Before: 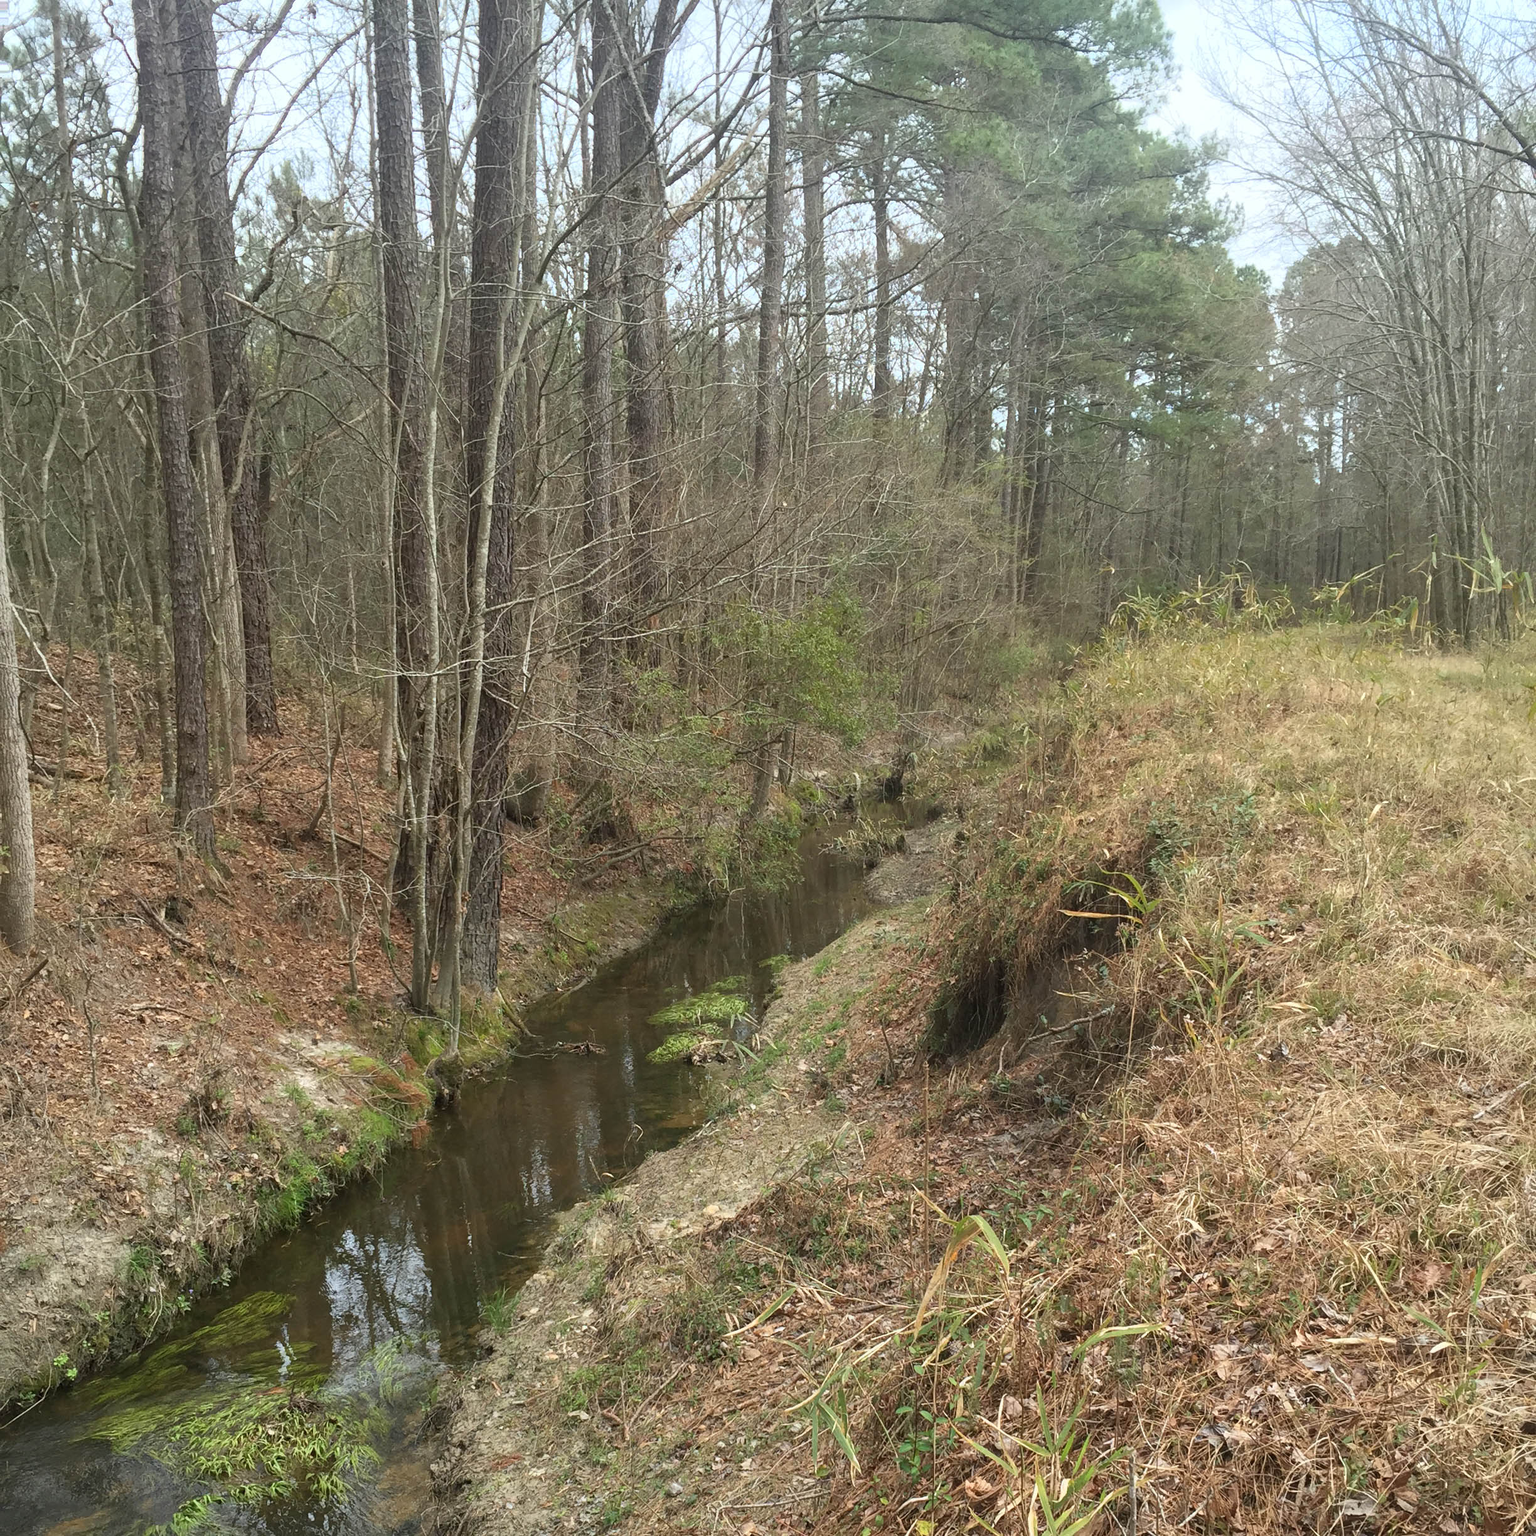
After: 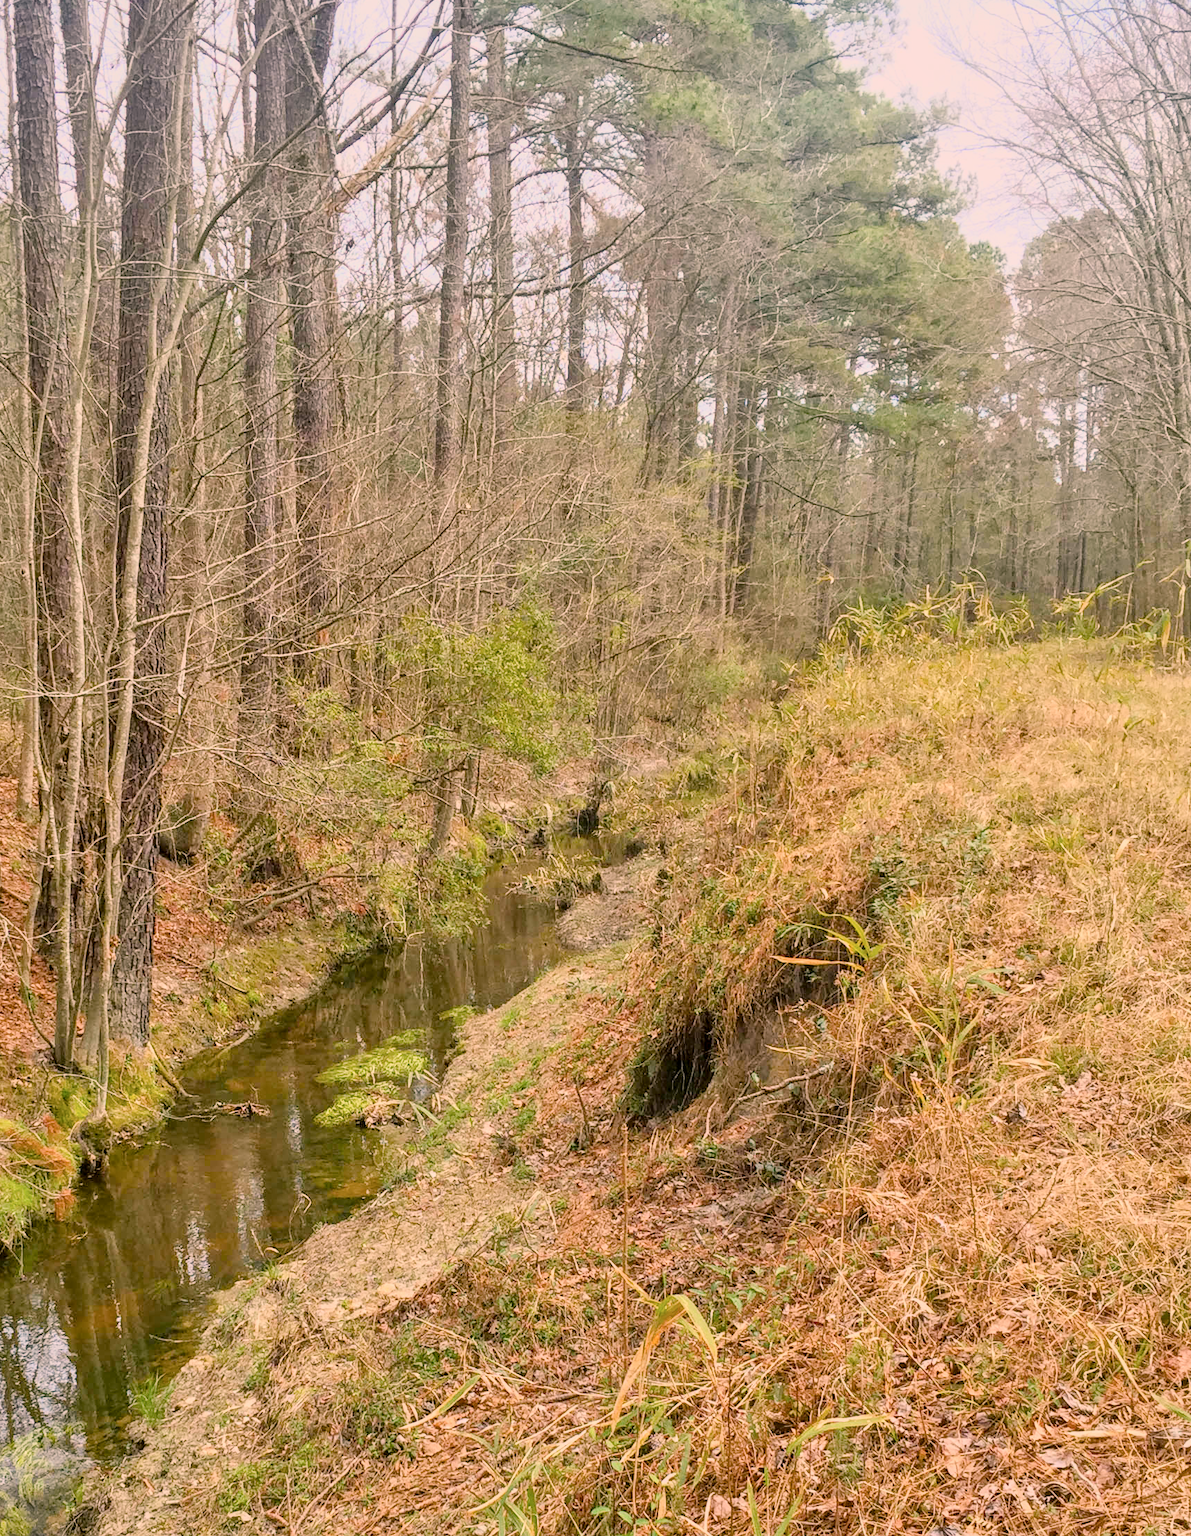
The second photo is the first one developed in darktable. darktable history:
filmic rgb: black relative exposure -7.65 EV, white relative exposure 4.56 EV, threshold 3 EV, hardness 3.61, color science v6 (2022), enable highlight reconstruction true
crop and rotate: left 23.648%, top 3.138%, right 6.342%, bottom 6.629%
color balance rgb: shadows lift › luminance -9.902%, highlights gain › chroma 4.567%, highlights gain › hue 30.85°, global offset › luminance -0.466%, linear chroma grading › global chroma 8.949%, perceptual saturation grading › global saturation 0.843%, perceptual saturation grading › mid-tones 6.247%, perceptual saturation grading › shadows 71.905%, global vibrance 9.317%
local contrast: on, module defaults
tone equalizer: -7 EV 0.165 EV, -6 EV 0.595 EV, -5 EV 1.16 EV, -4 EV 1.36 EV, -3 EV 1.16 EV, -2 EV 0.6 EV, -1 EV 0.156 EV
tone curve: curves: ch0 [(0, 0) (0.003, 0.042) (0.011, 0.043) (0.025, 0.047) (0.044, 0.059) (0.069, 0.07) (0.1, 0.085) (0.136, 0.107) (0.177, 0.139) (0.224, 0.185) (0.277, 0.258) (0.335, 0.34) (0.399, 0.434) (0.468, 0.526) (0.543, 0.623) (0.623, 0.709) (0.709, 0.794) (0.801, 0.866) (0.898, 0.919) (1, 1)], color space Lab, independent channels, preserve colors none
